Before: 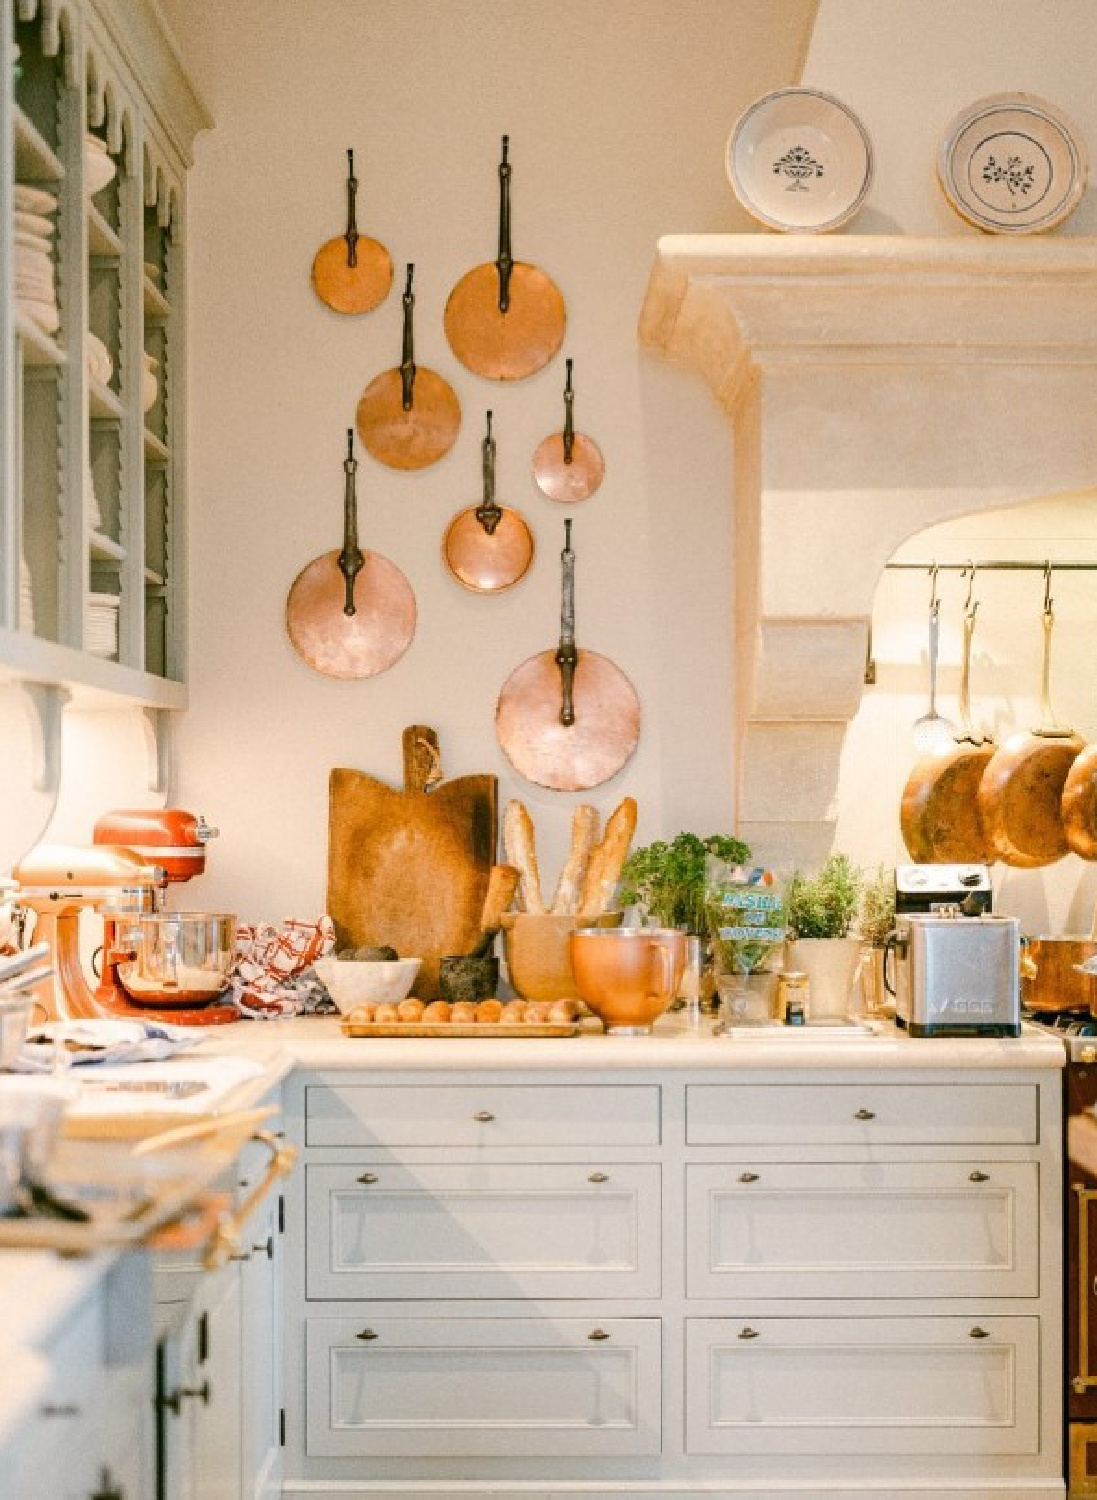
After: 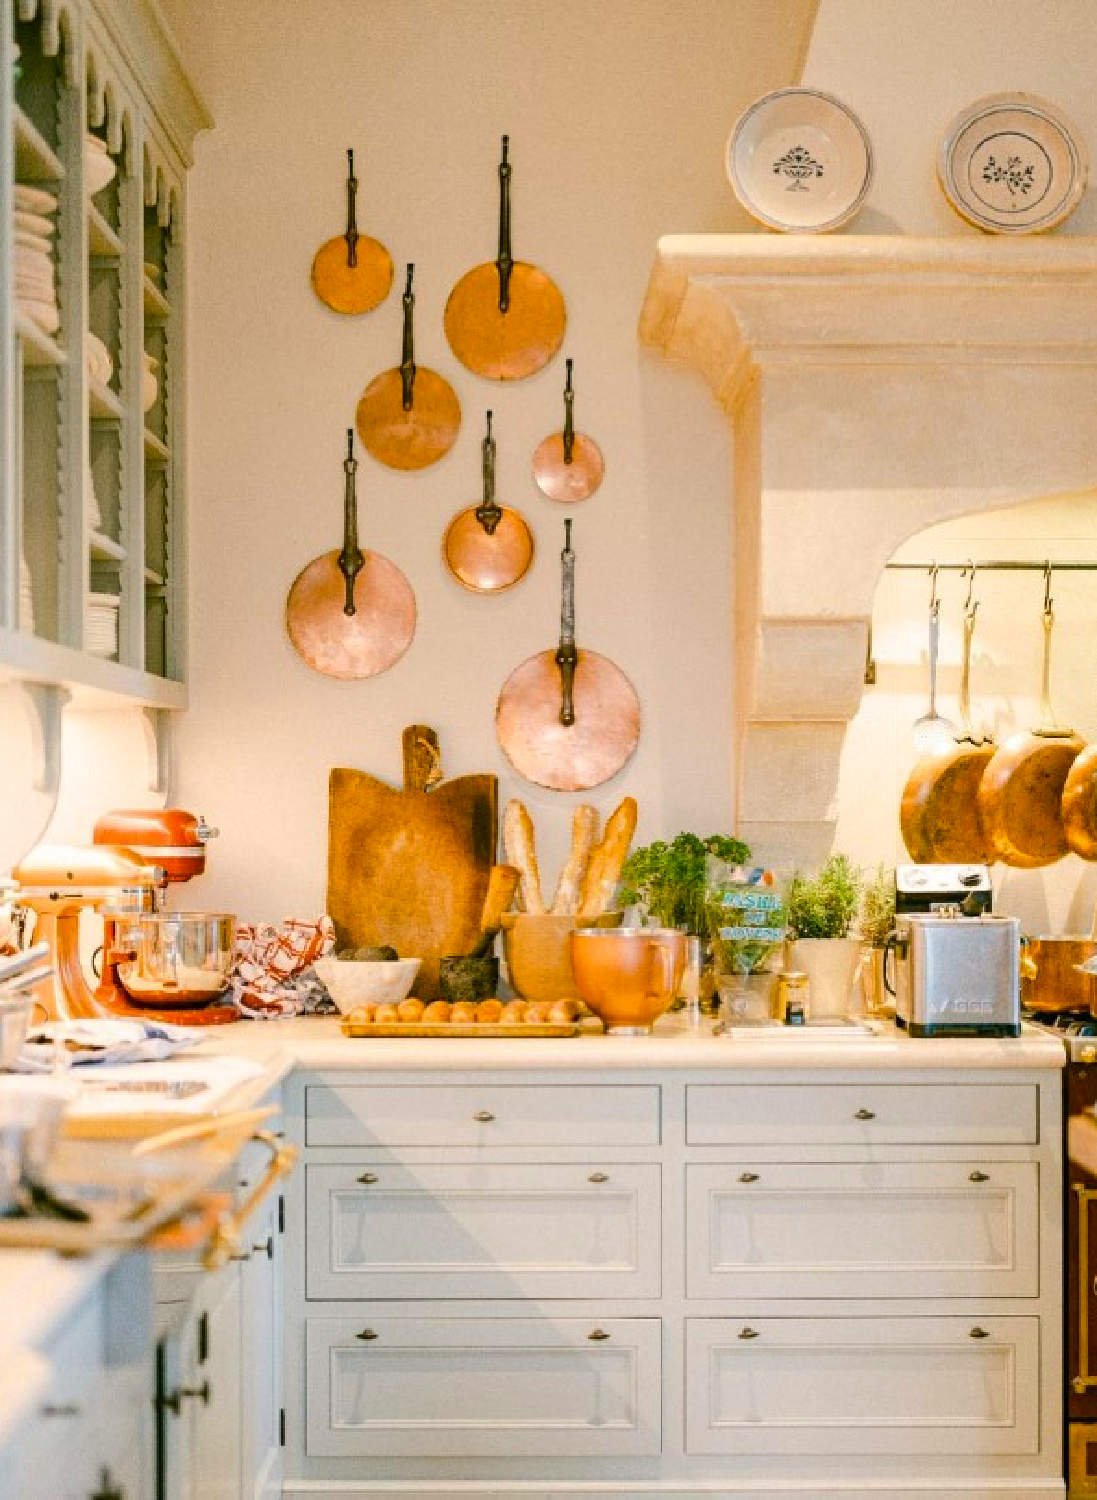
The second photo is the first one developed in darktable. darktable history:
color balance rgb: shadows lift › luminance -10.075%, shadows lift › chroma 0.971%, shadows lift › hue 111.75°, perceptual saturation grading › global saturation 17.935%, global vibrance 20%
